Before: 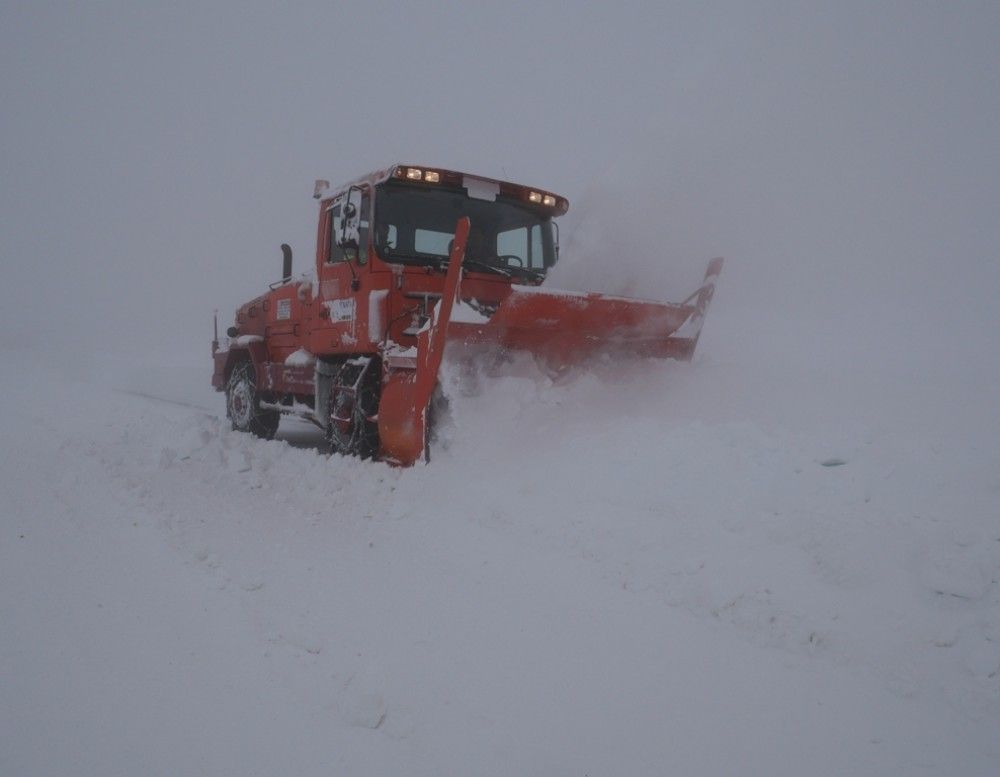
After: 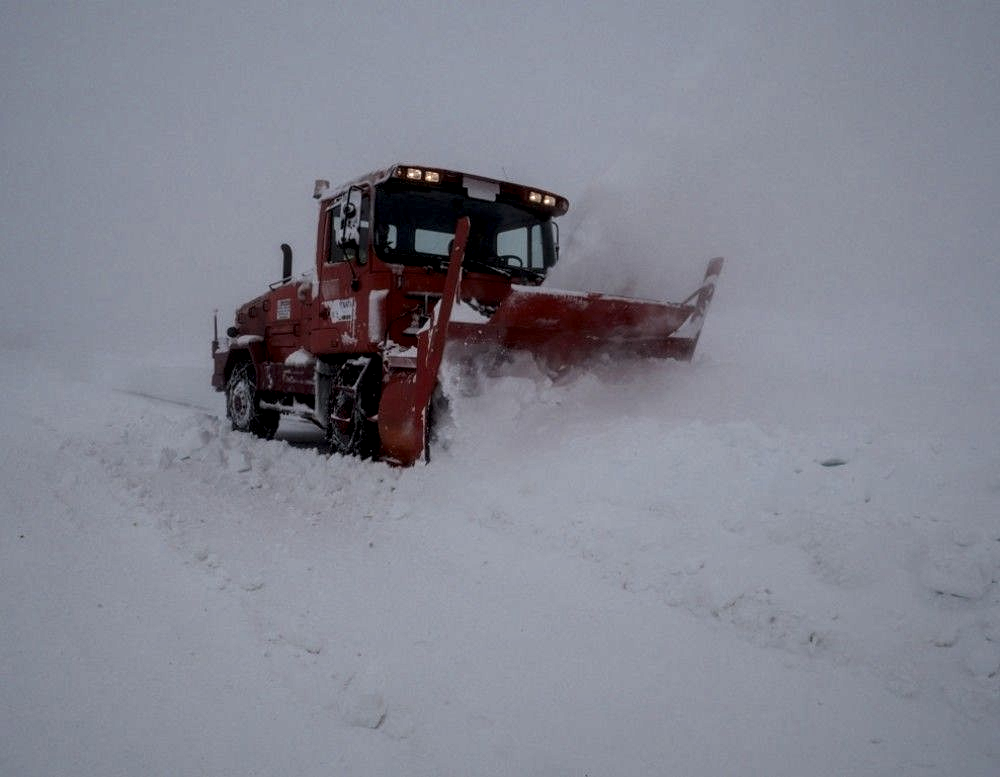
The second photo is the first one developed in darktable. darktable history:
local contrast: detail 204%
